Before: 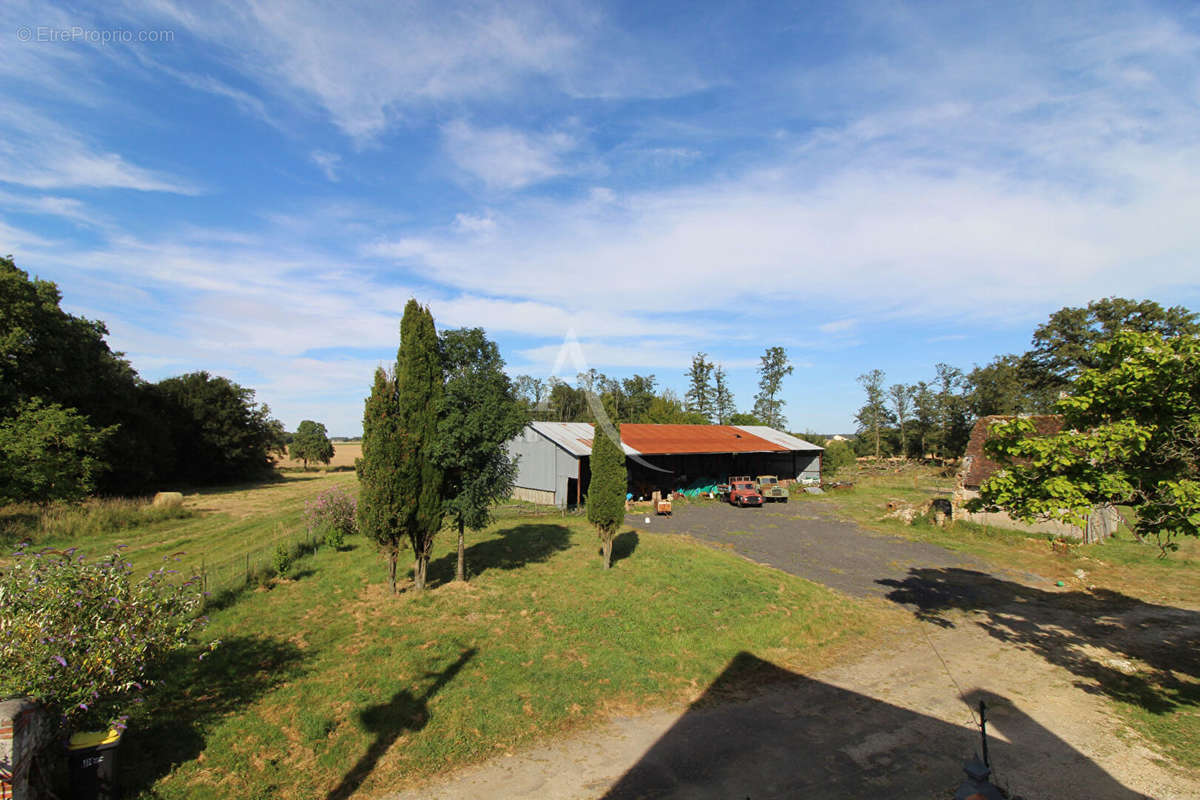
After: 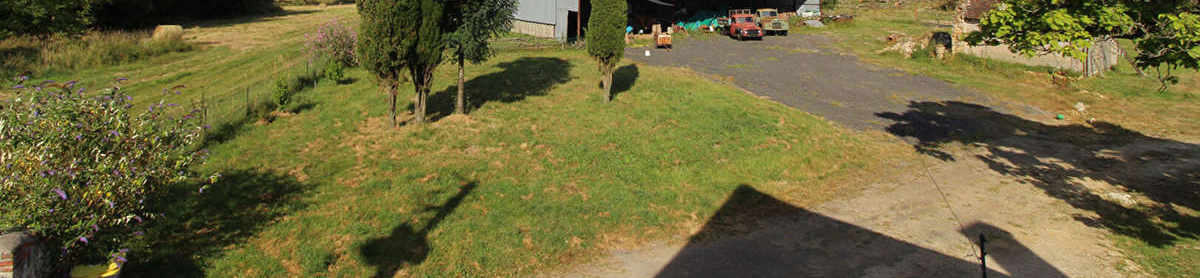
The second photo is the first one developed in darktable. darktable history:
crop and rotate: top 58.55%, bottom 6.618%
